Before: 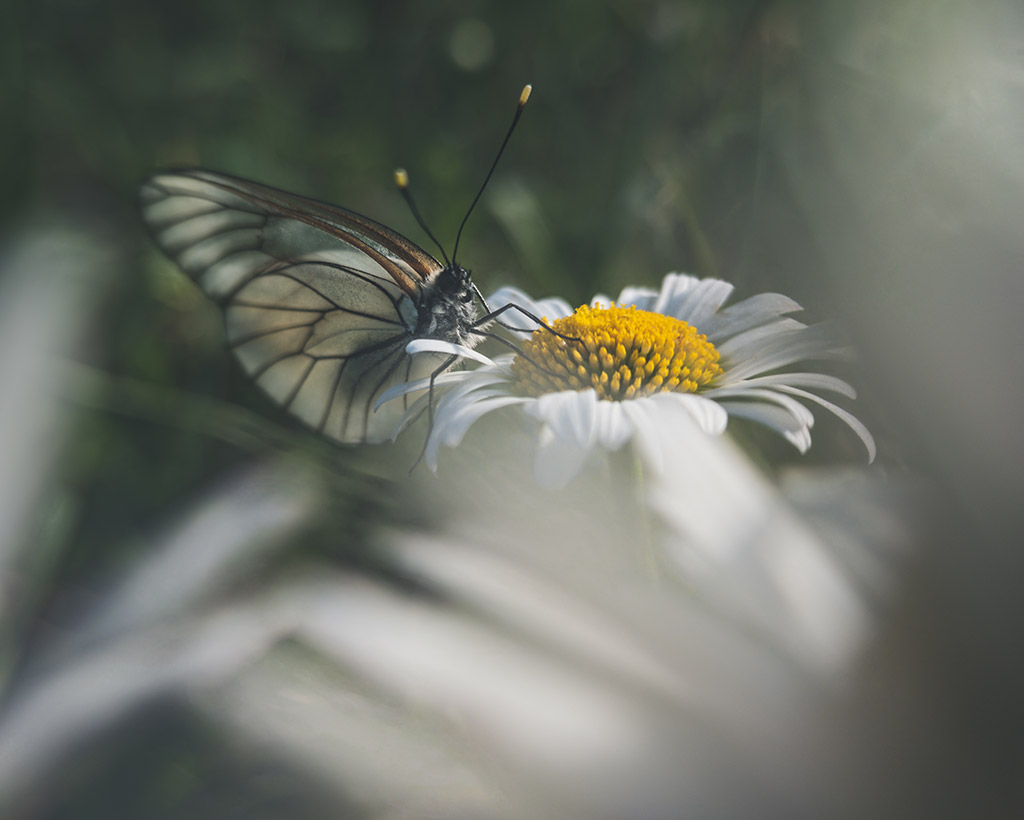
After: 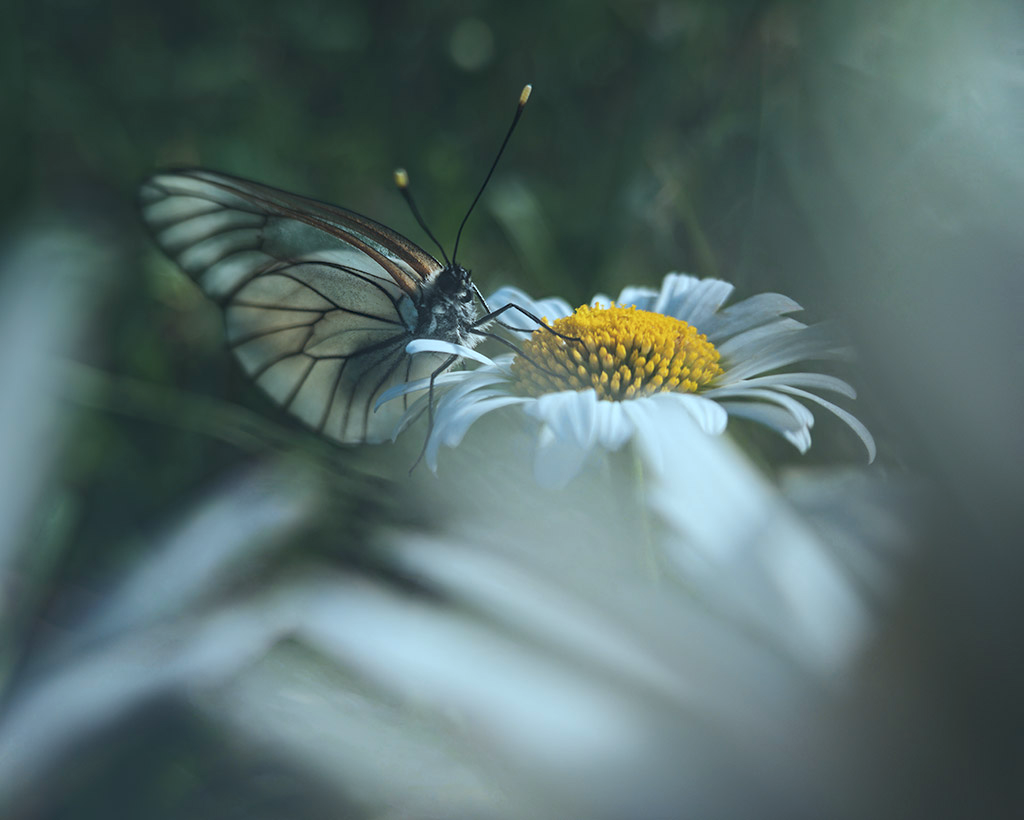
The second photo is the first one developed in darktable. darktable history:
haze removal: compatibility mode true, adaptive false
color correction: highlights a* -11.71, highlights b* -15.58
